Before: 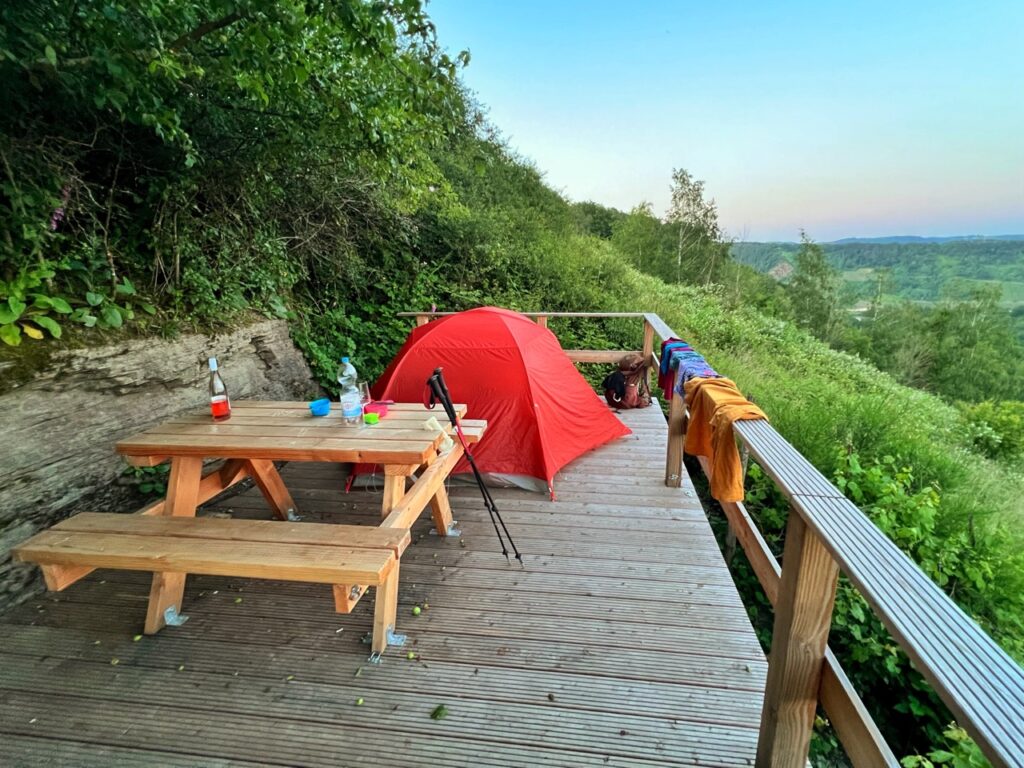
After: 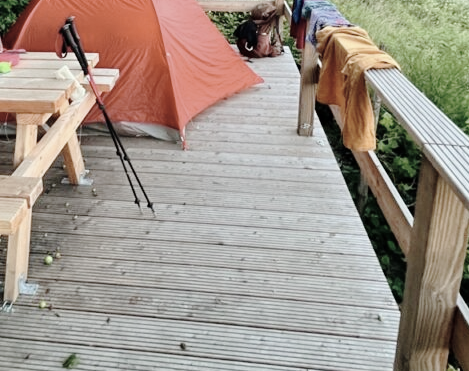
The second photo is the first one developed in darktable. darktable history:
color correction: saturation 0.5
crop: left 35.976%, top 45.819%, right 18.162%, bottom 5.807%
tone curve: curves: ch0 [(0, 0) (0.003, 0.002) (0.011, 0.007) (0.025, 0.016) (0.044, 0.027) (0.069, 0.045) (0.1, 0.077) (0.136, 0.114) (0.177, 0.166) (0.224, 0.241) (0.277, 0.328) (0.335, 0.413) (0.399, 0.498) (0.468, 0.572) (0.543, 0.638) (0.623, 0.711) (0.709, 0.786) (0.801, 0.853) (0.898, 0.929) (1, 1)], preserve colors none
